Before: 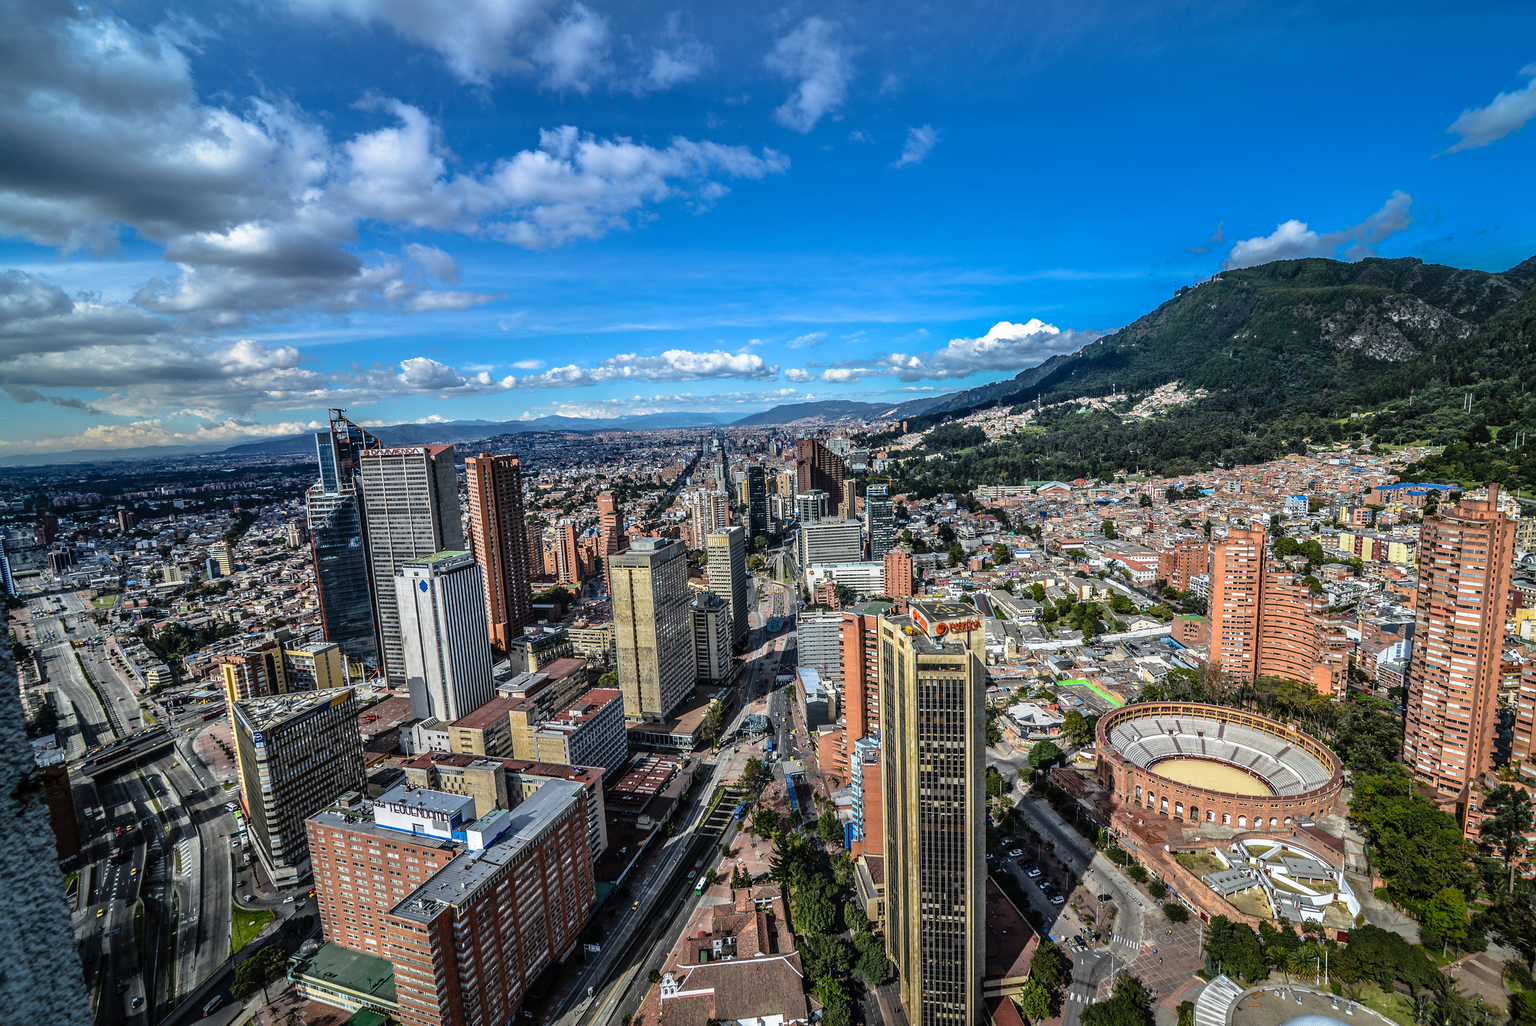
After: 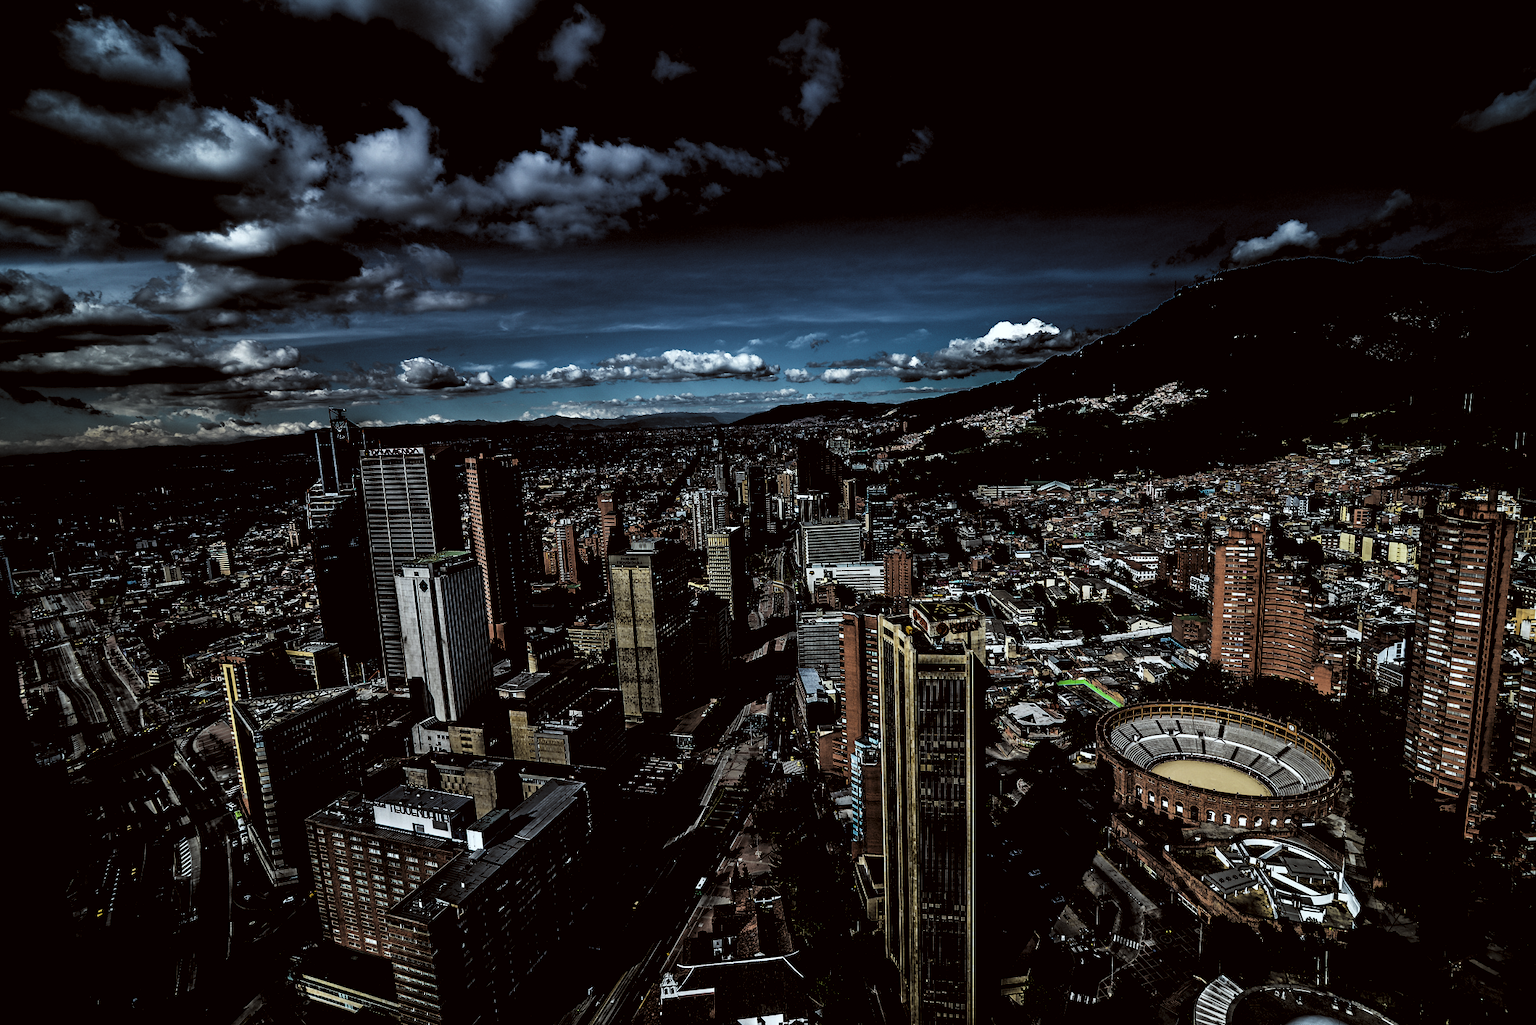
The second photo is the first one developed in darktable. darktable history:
color correction: highlights a* -2.96, highlights b* -2.8, shadows a* 2.5, shadows b* 2.94
levels: levels [0.514, 0.759, 1]
